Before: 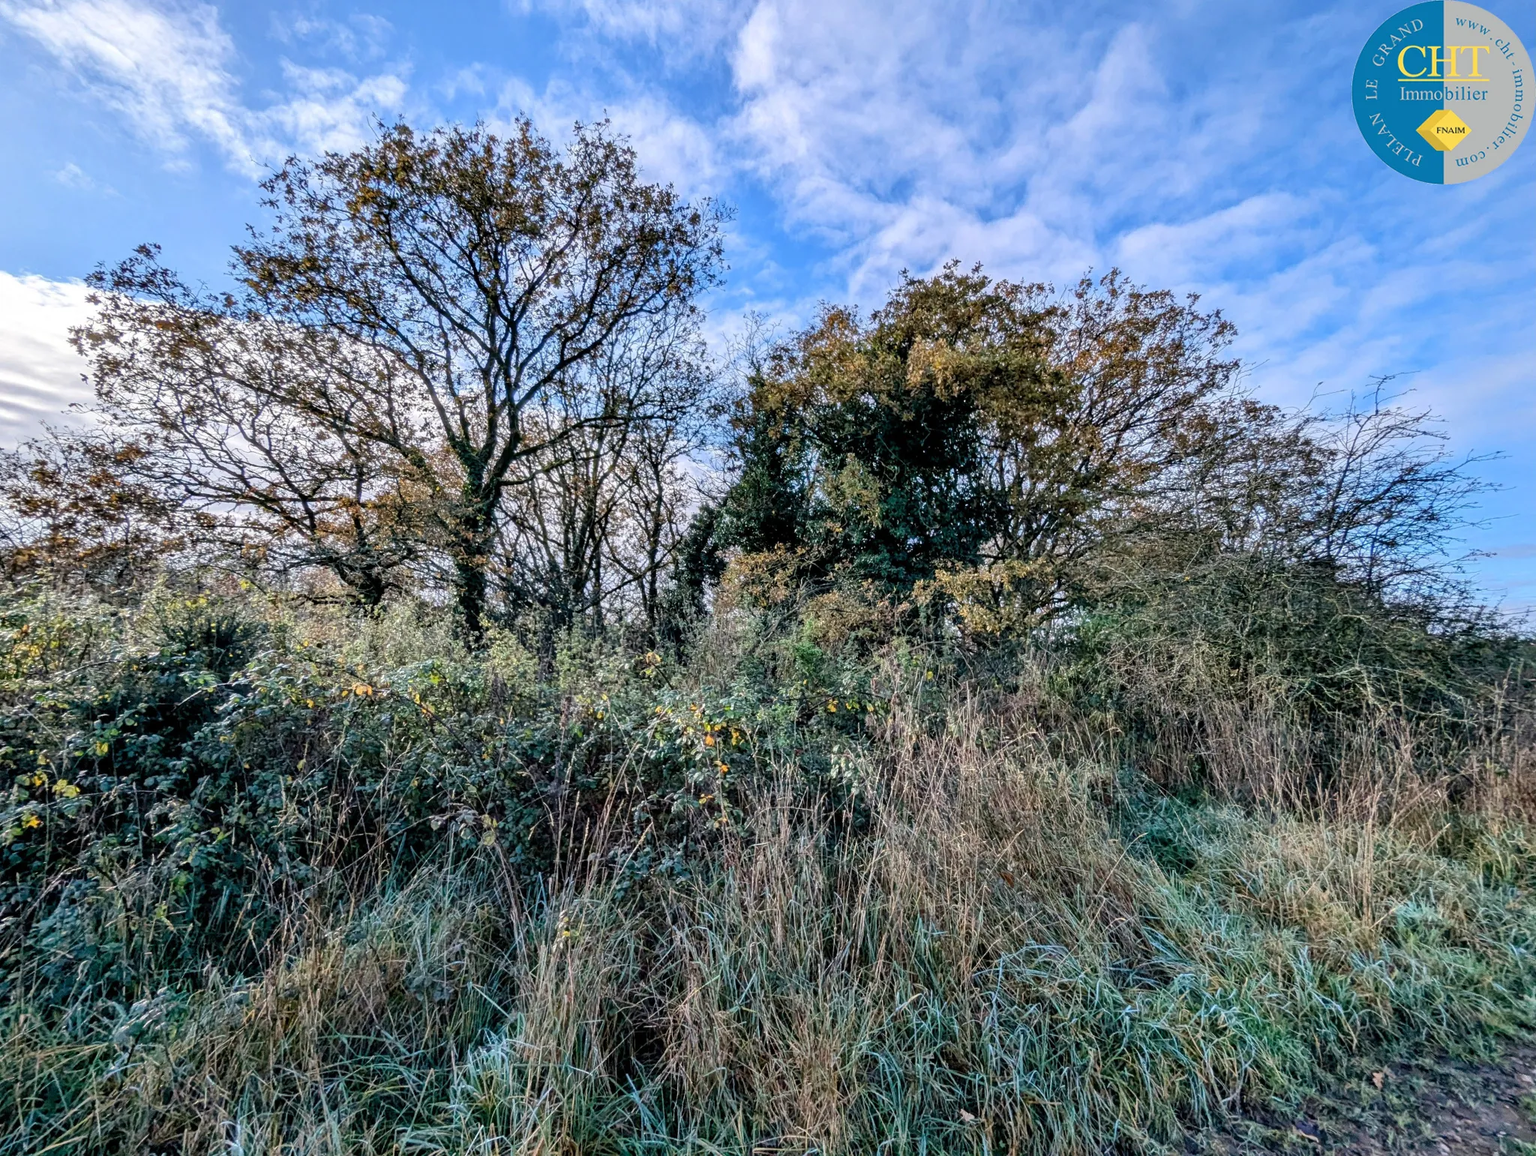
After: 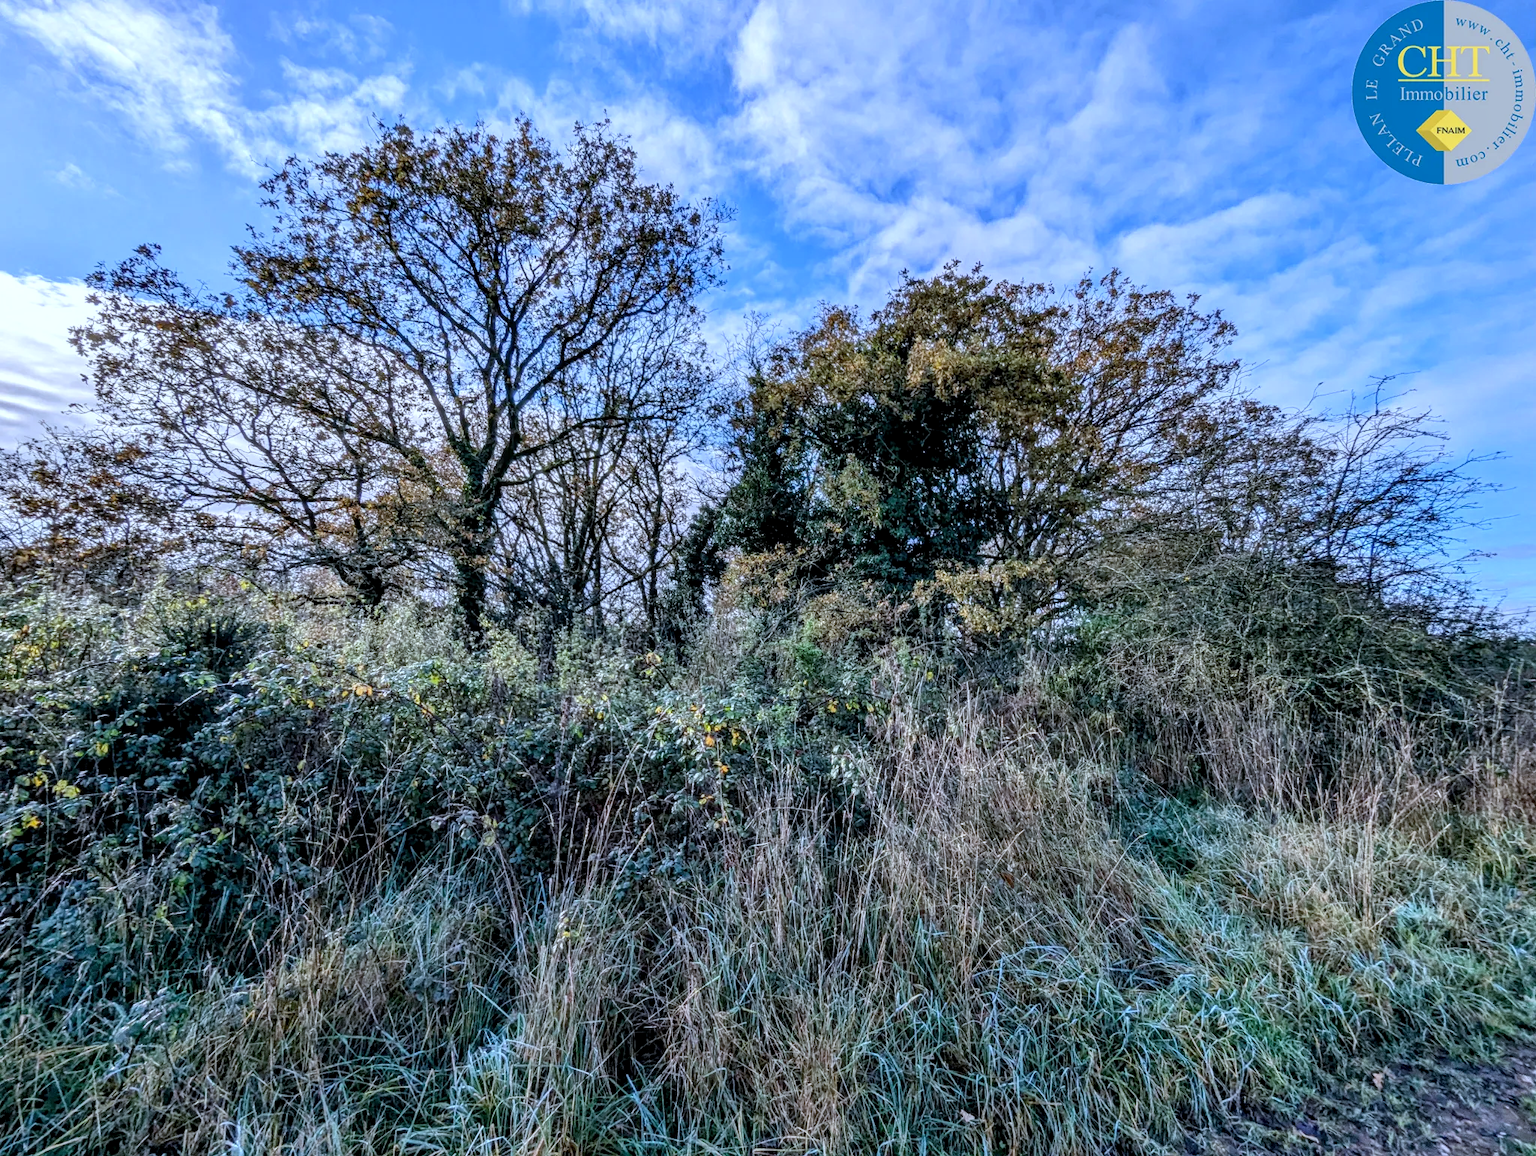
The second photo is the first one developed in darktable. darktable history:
white balance: red 0.926, green 1.003, blue 1.133
local contrast: on, module defaults
